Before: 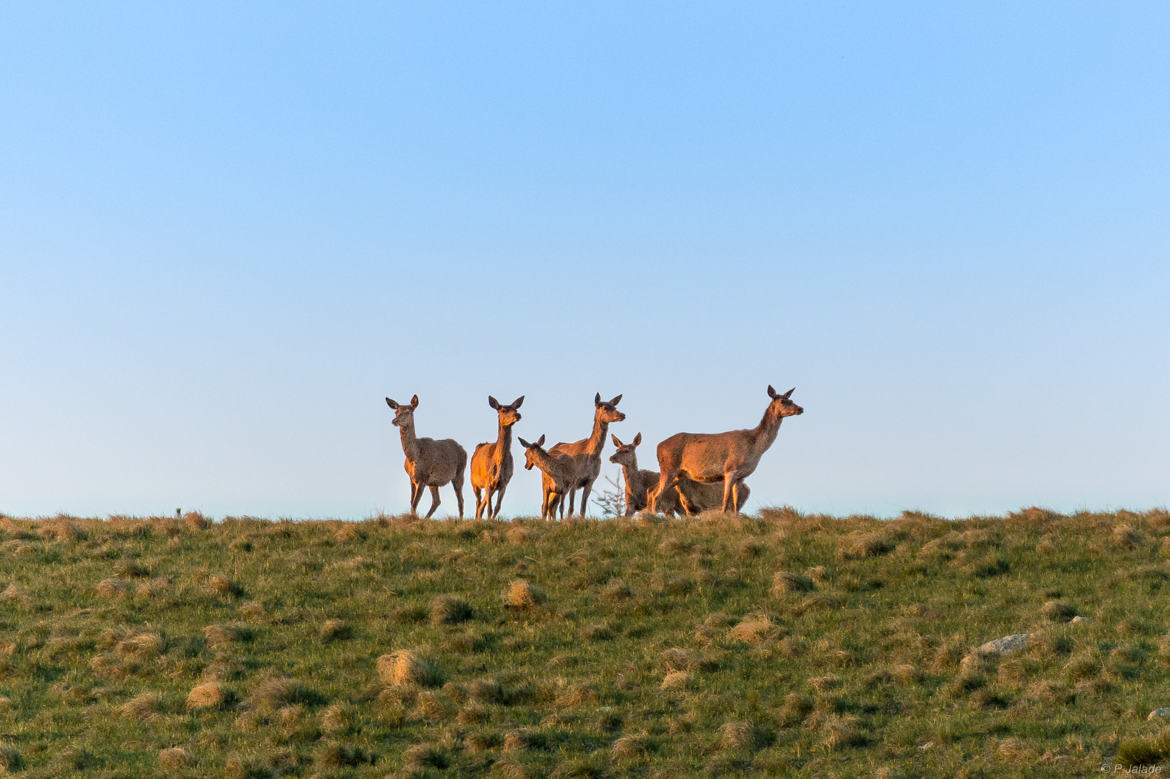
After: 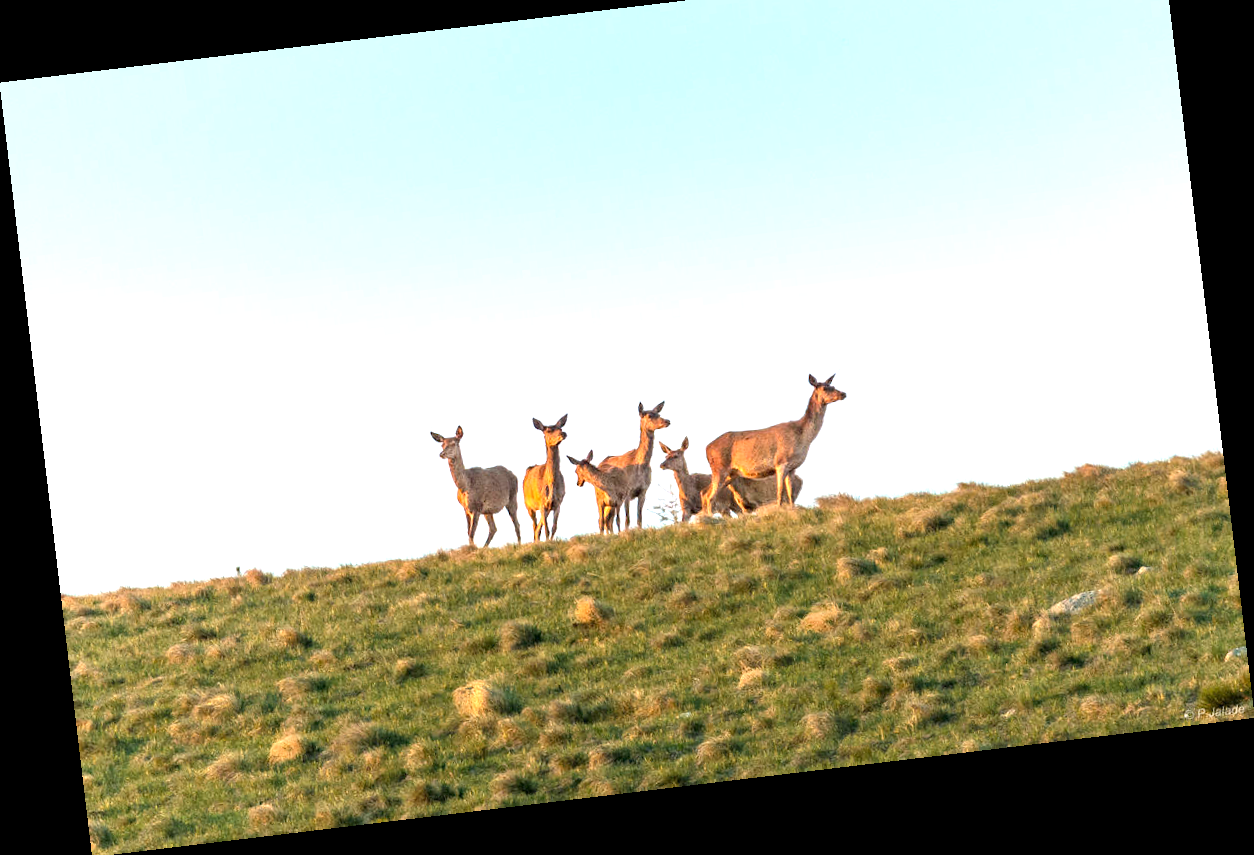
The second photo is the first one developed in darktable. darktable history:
rotate and perspective: rotation -6.83°, automatic cropping off
crop and rotate: top 6.25%
exposure: exposure 1.15 EV, compensate highlight preservation false
